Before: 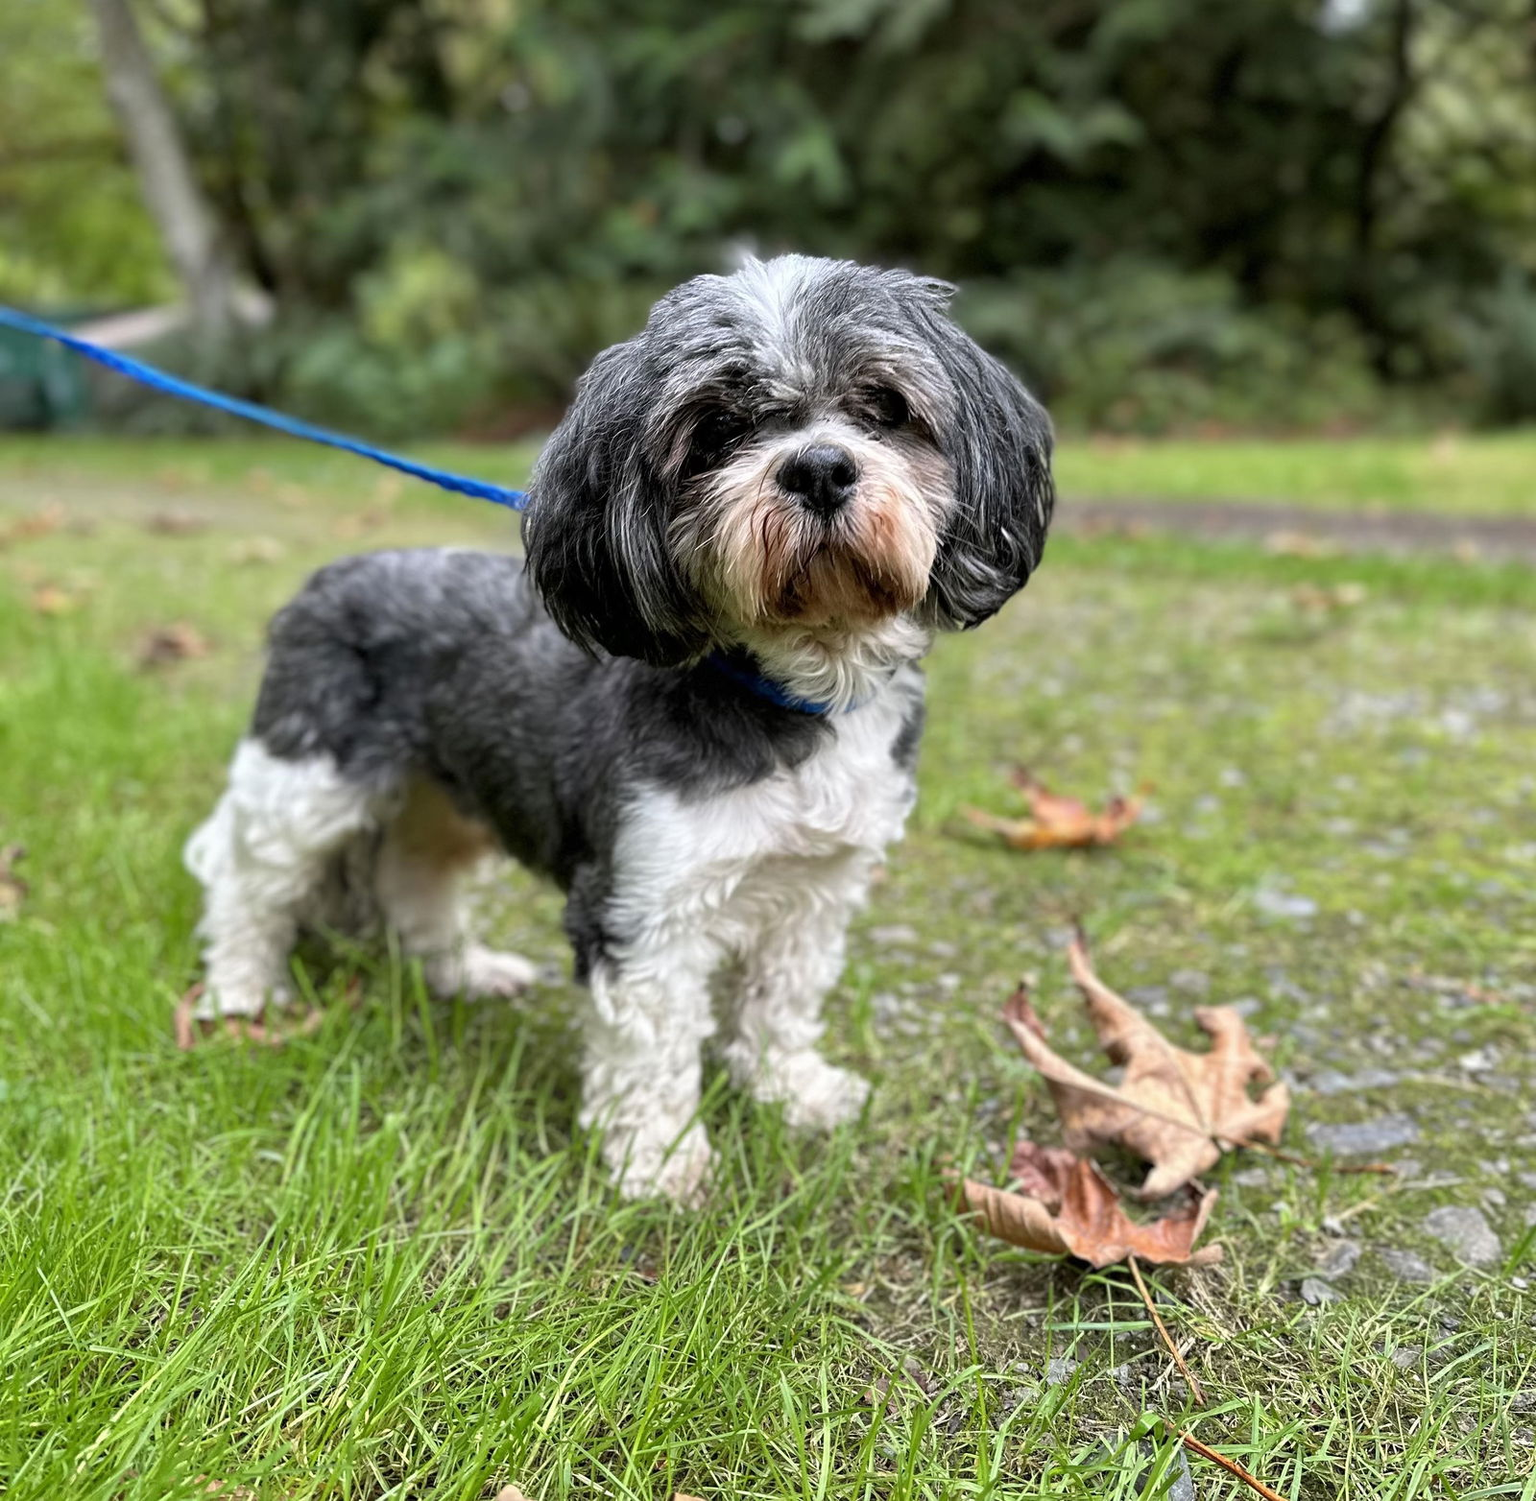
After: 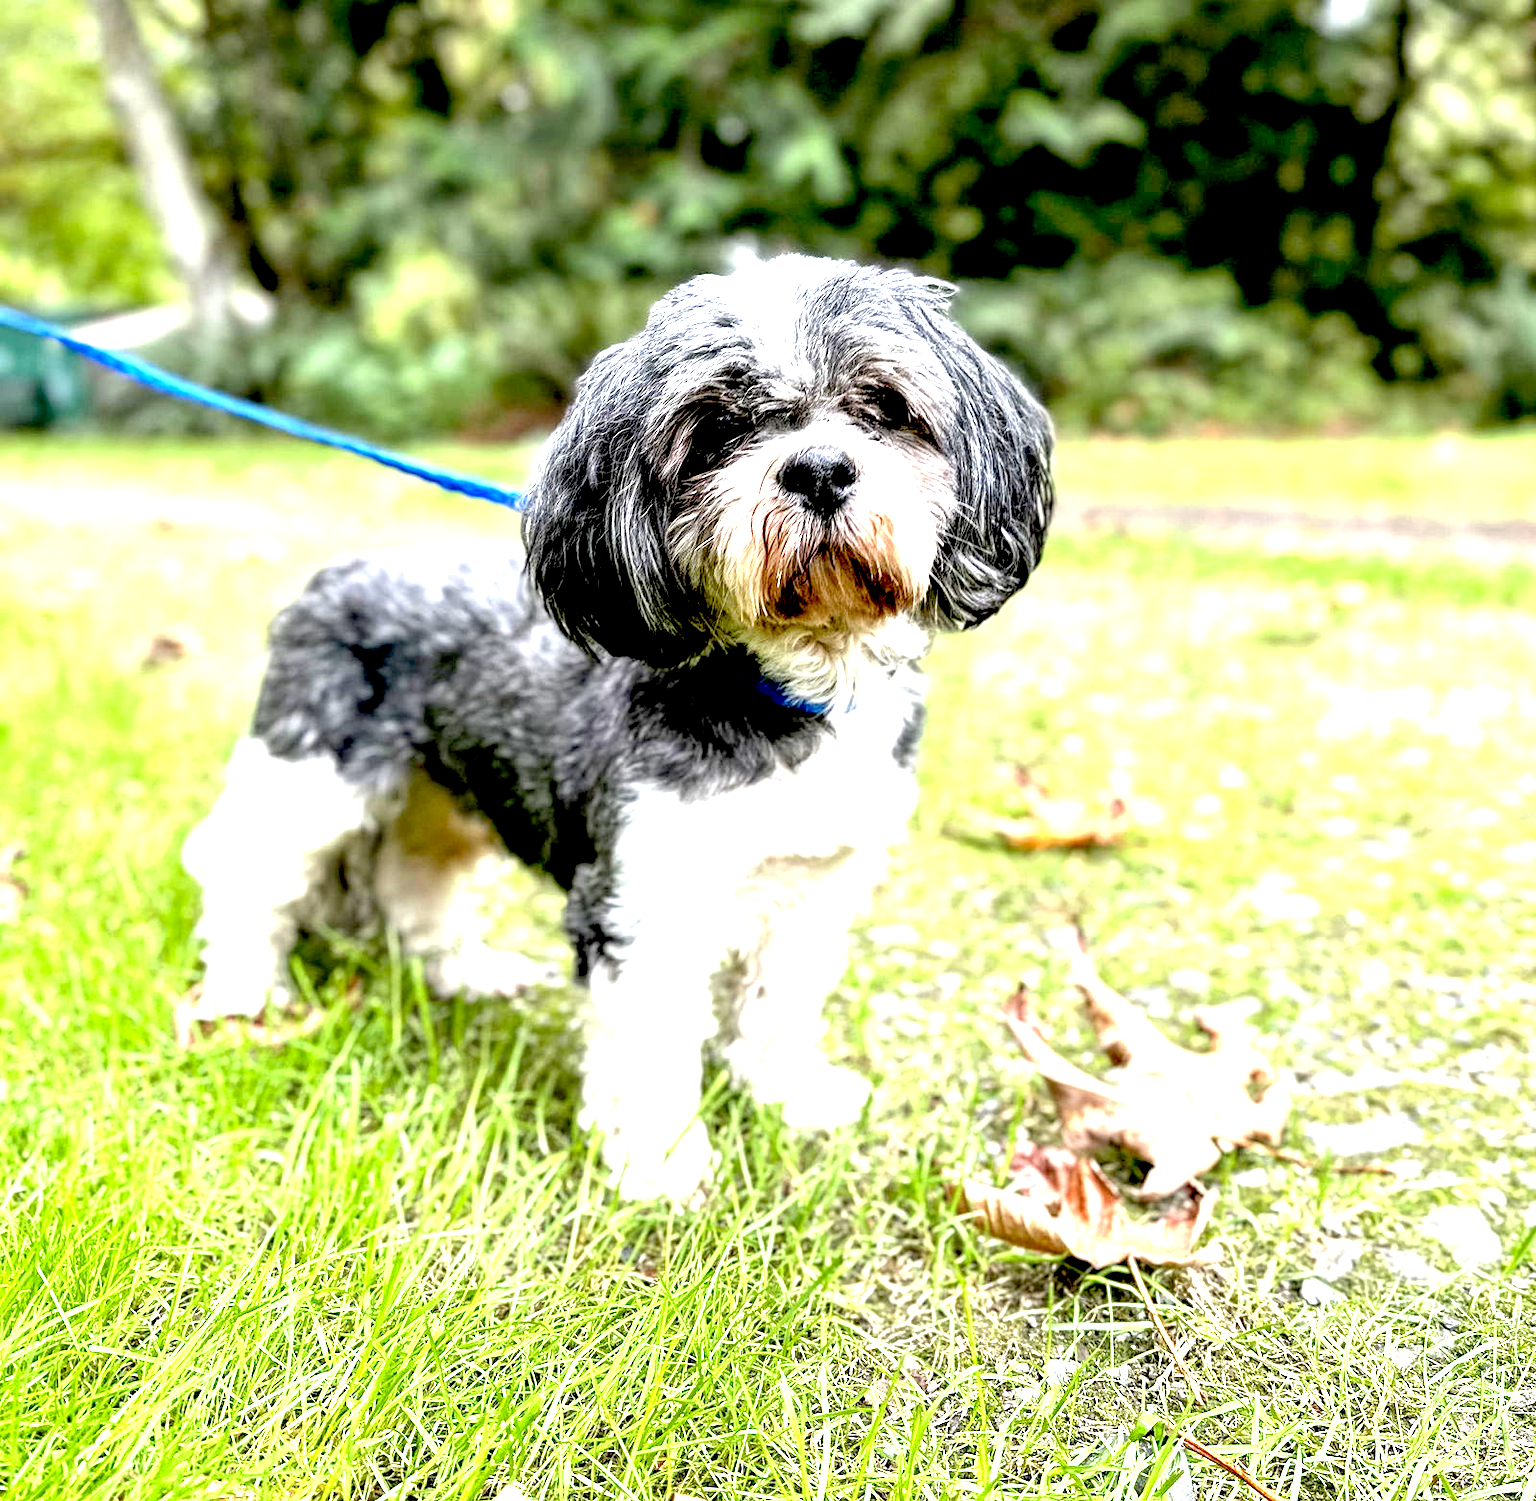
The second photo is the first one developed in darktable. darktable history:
exposure: black level correction 0.016, exposure 1.774 EV, compensate highlight preservation false
contrast equalizer: y [[0.5 ×6], [0.5 ×6], [0.5, 0.5, 0.501, 0.545, 0.707, 0.863], [0 ×6], [0 ×6]]
local contrast: detail 130%
